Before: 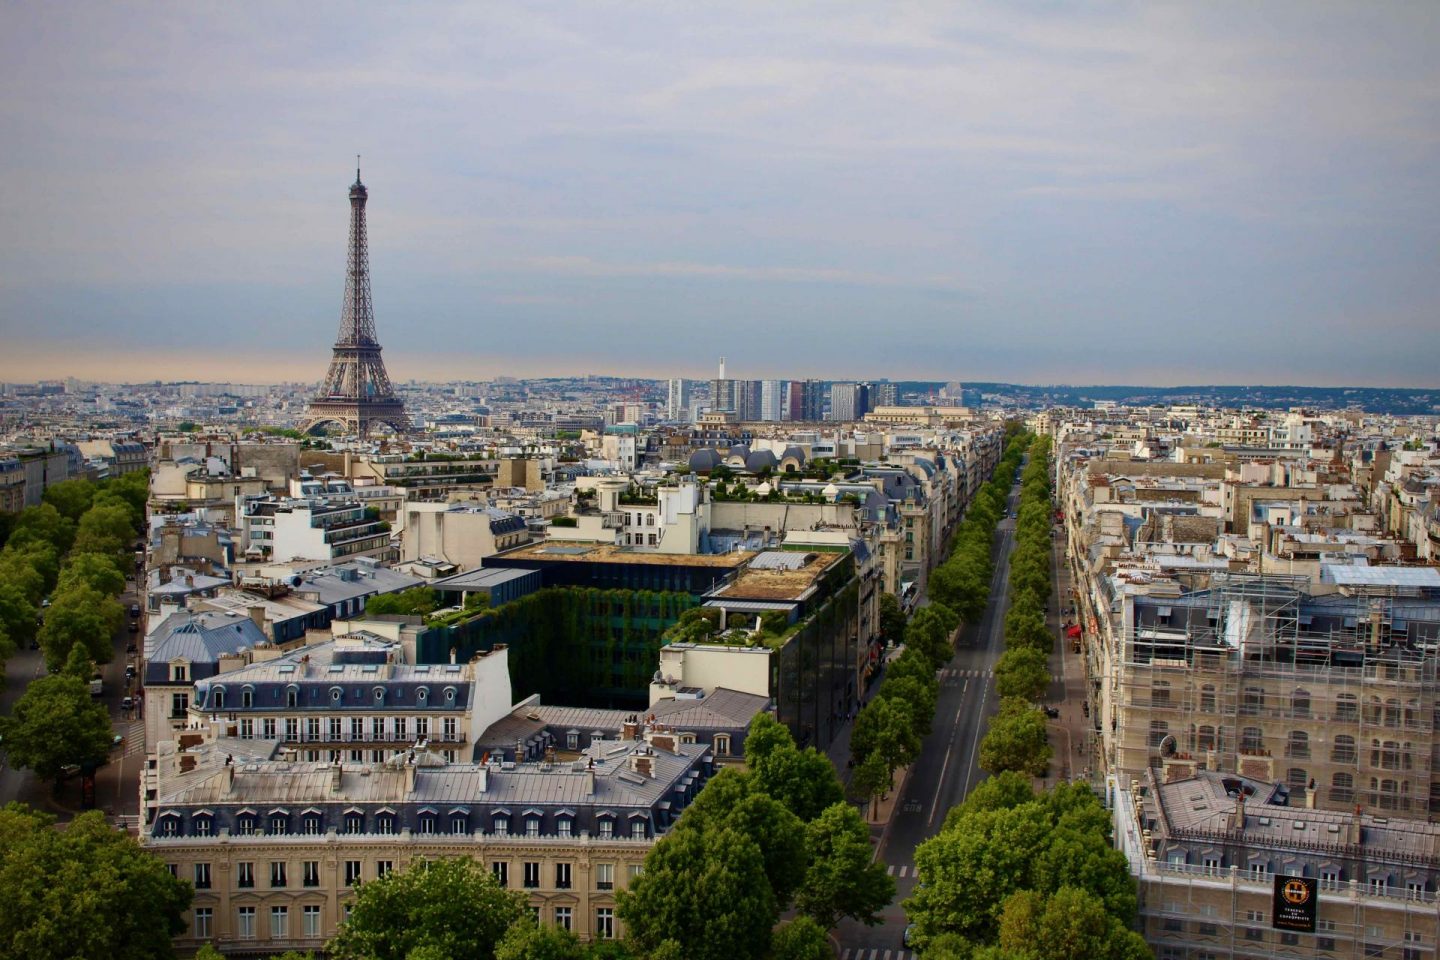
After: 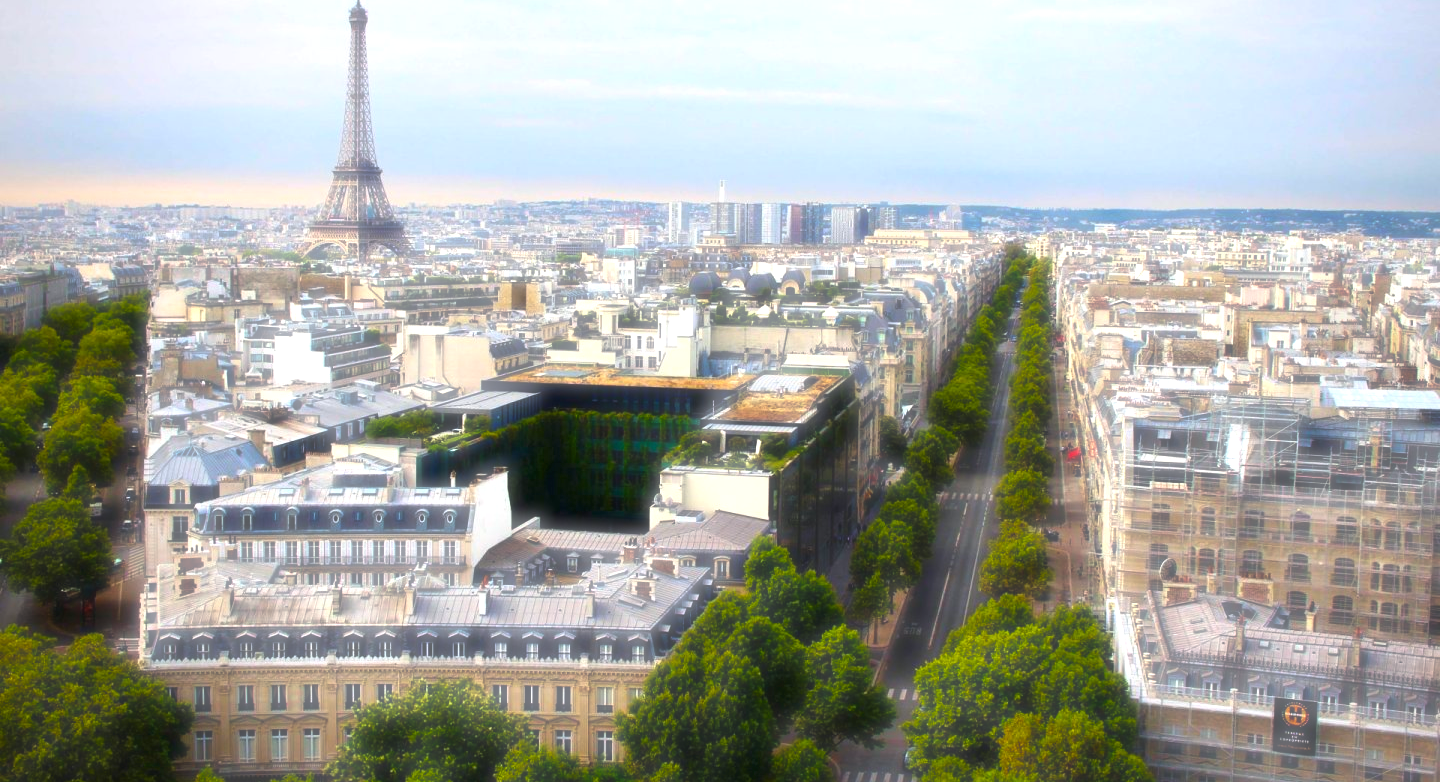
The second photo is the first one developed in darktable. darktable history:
color balance rgb: linear chroma grading › global chroma 10%, perceptual saturation grading › global saturation 40%, perceptual brilliance grading › global brilliance 30%, global vibrance 20%
crop and rotate: top 18.507%
haze removal: strength -0.9, distance 0.225, compatibility mode true, adaptive false
